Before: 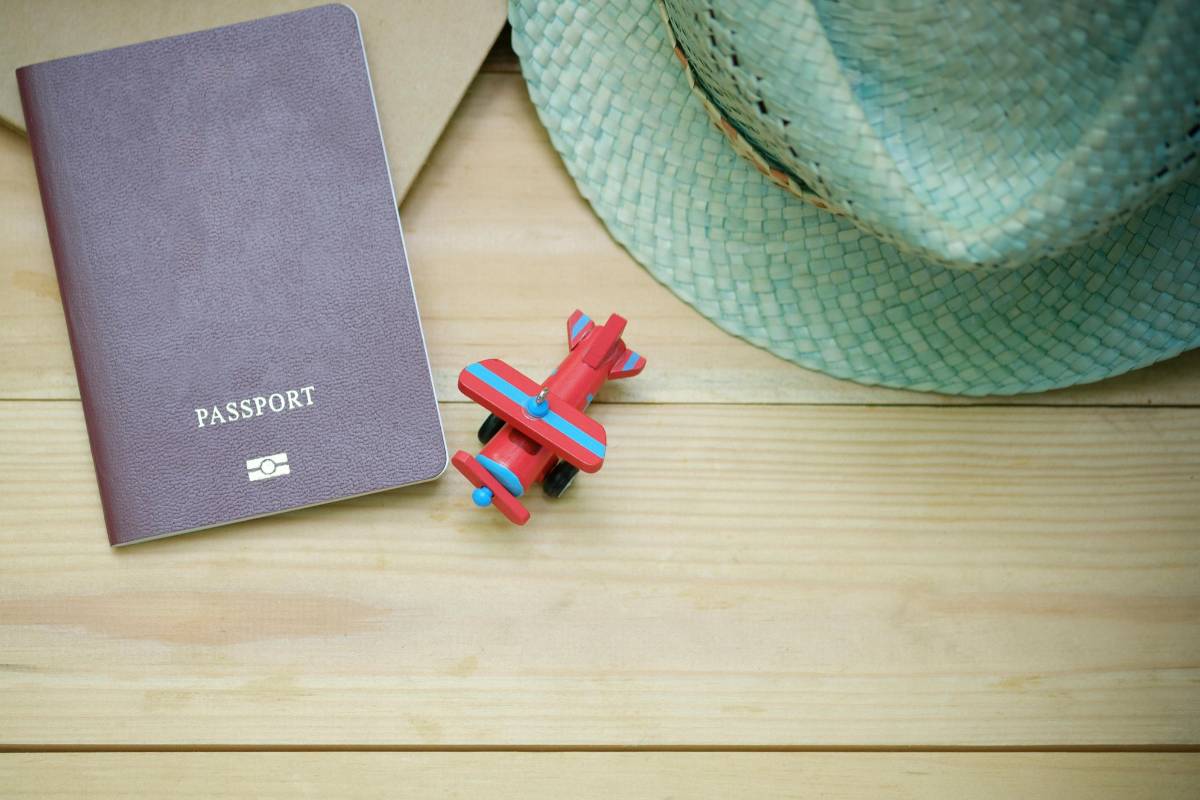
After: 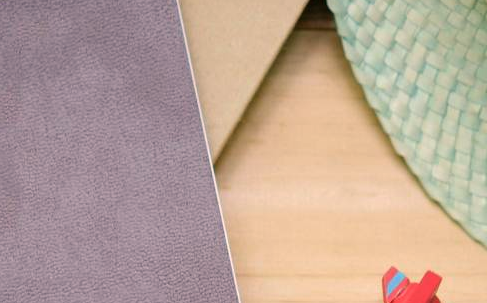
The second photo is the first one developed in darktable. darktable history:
tone equalizer: on, module defaults
crop: left 15.452%, top 5.459%, right 43.956%, bottom 56.62%
white balance: red 1.127, blue 0.943
